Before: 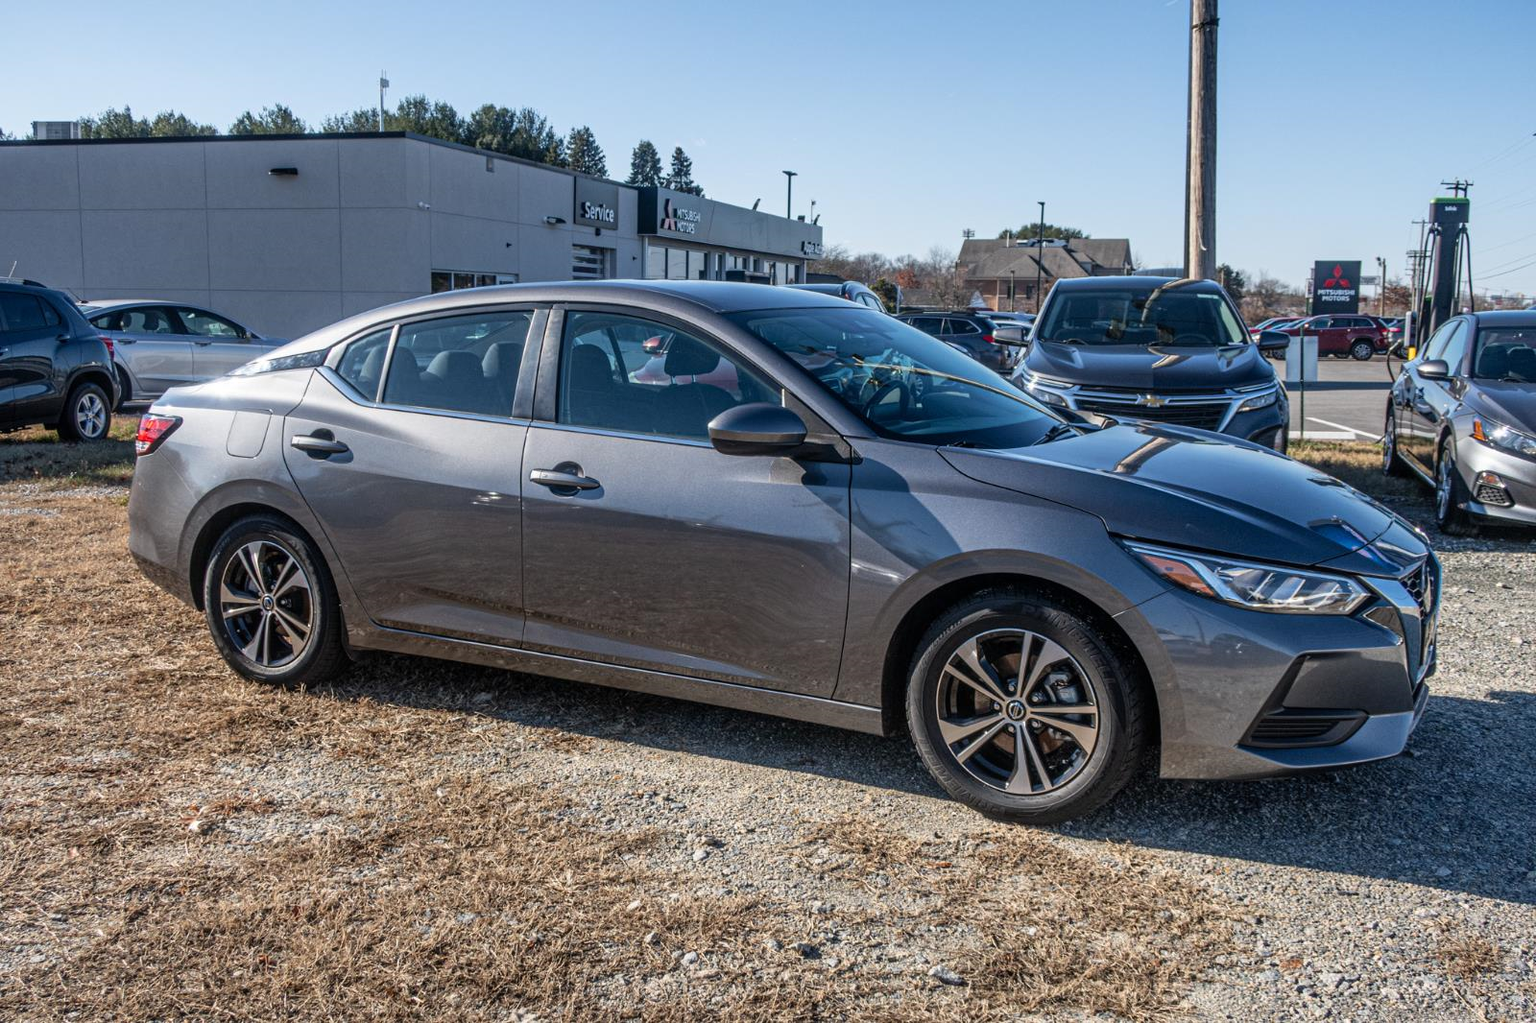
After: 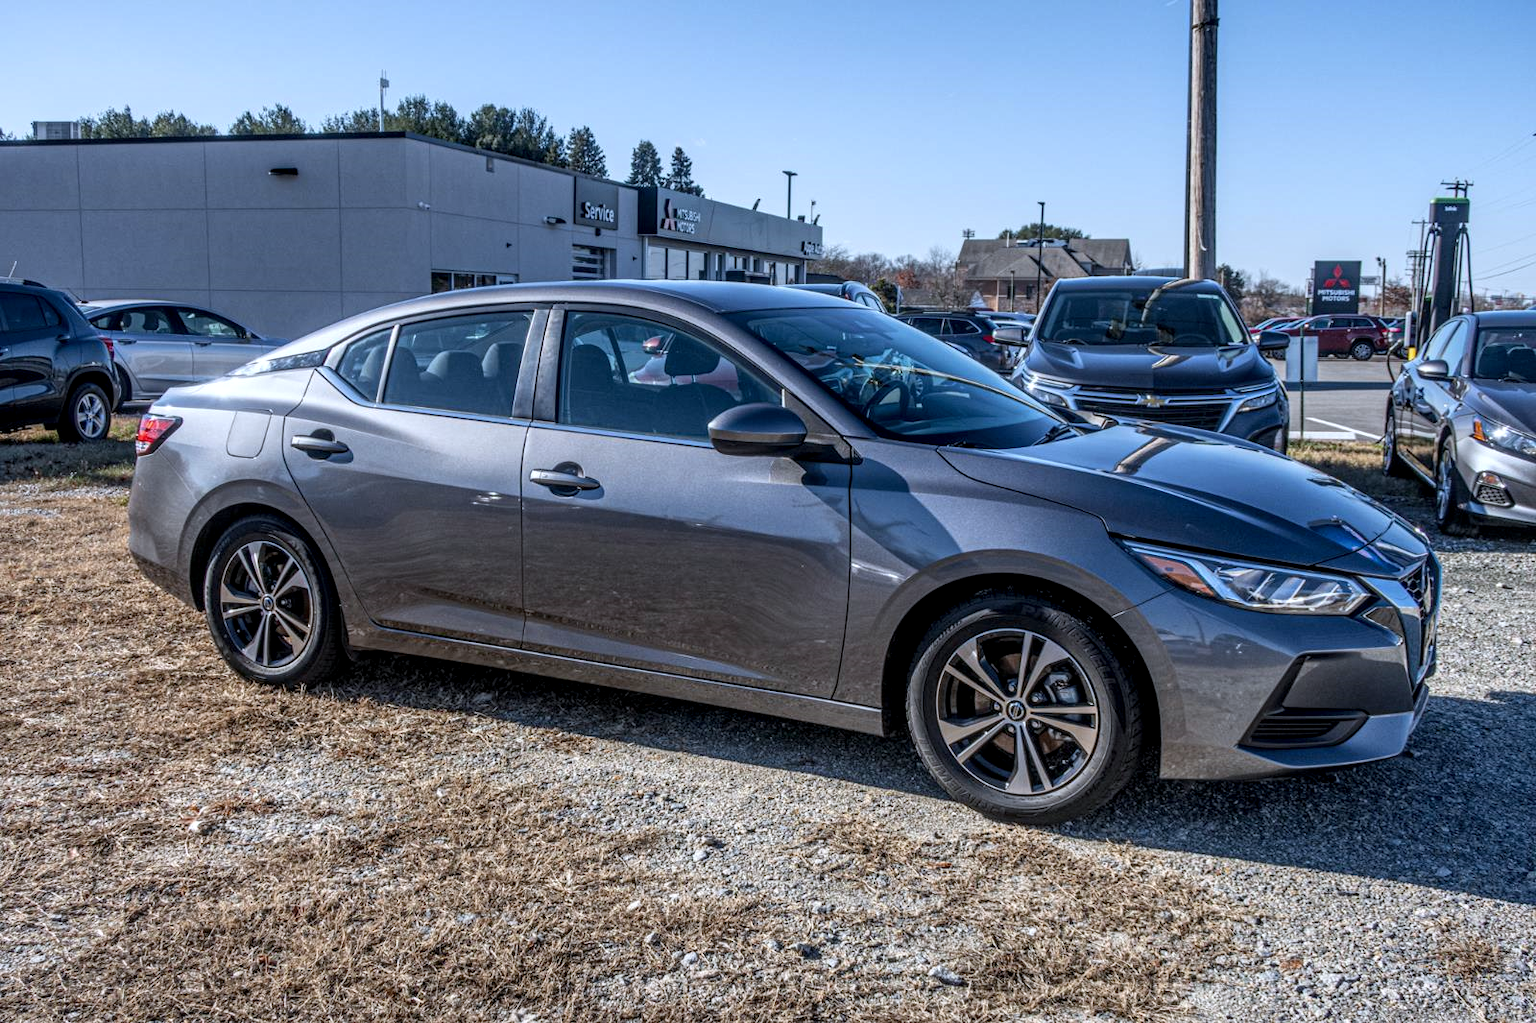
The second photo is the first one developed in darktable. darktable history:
local contrast: detail 130%
white balance: red 0.954, blue 1.079
